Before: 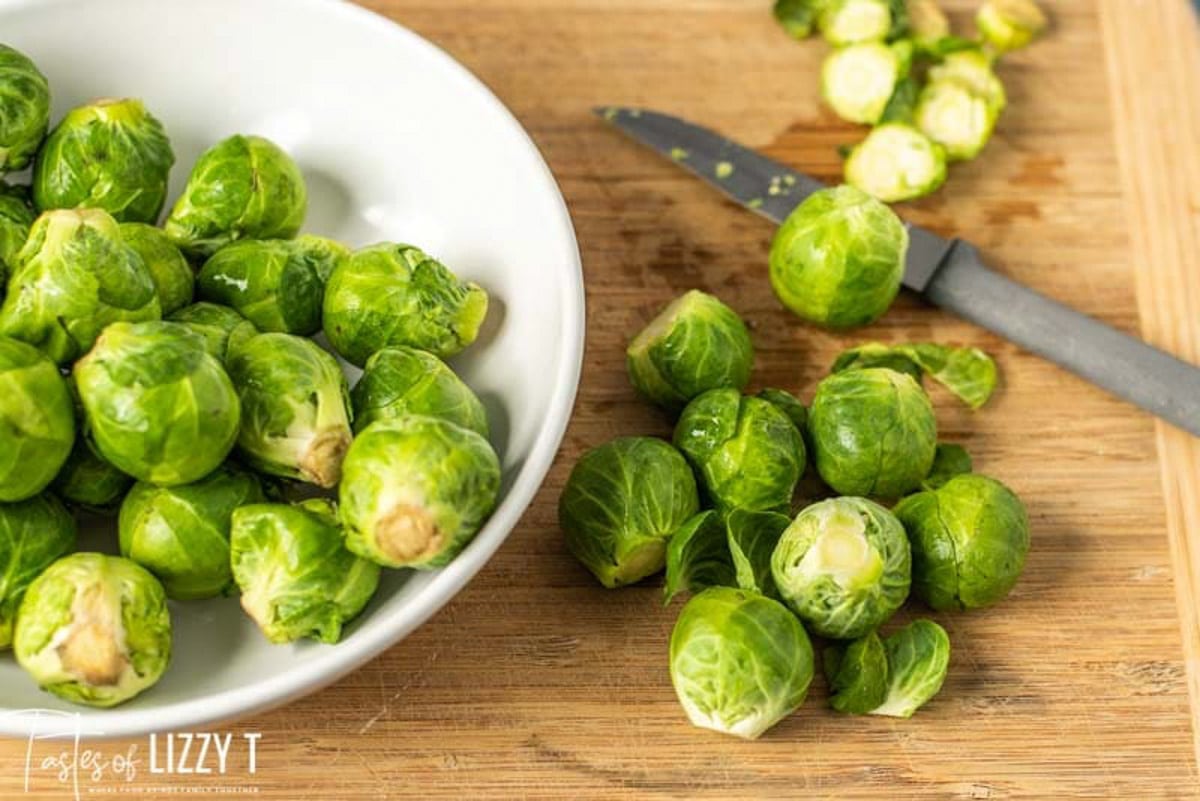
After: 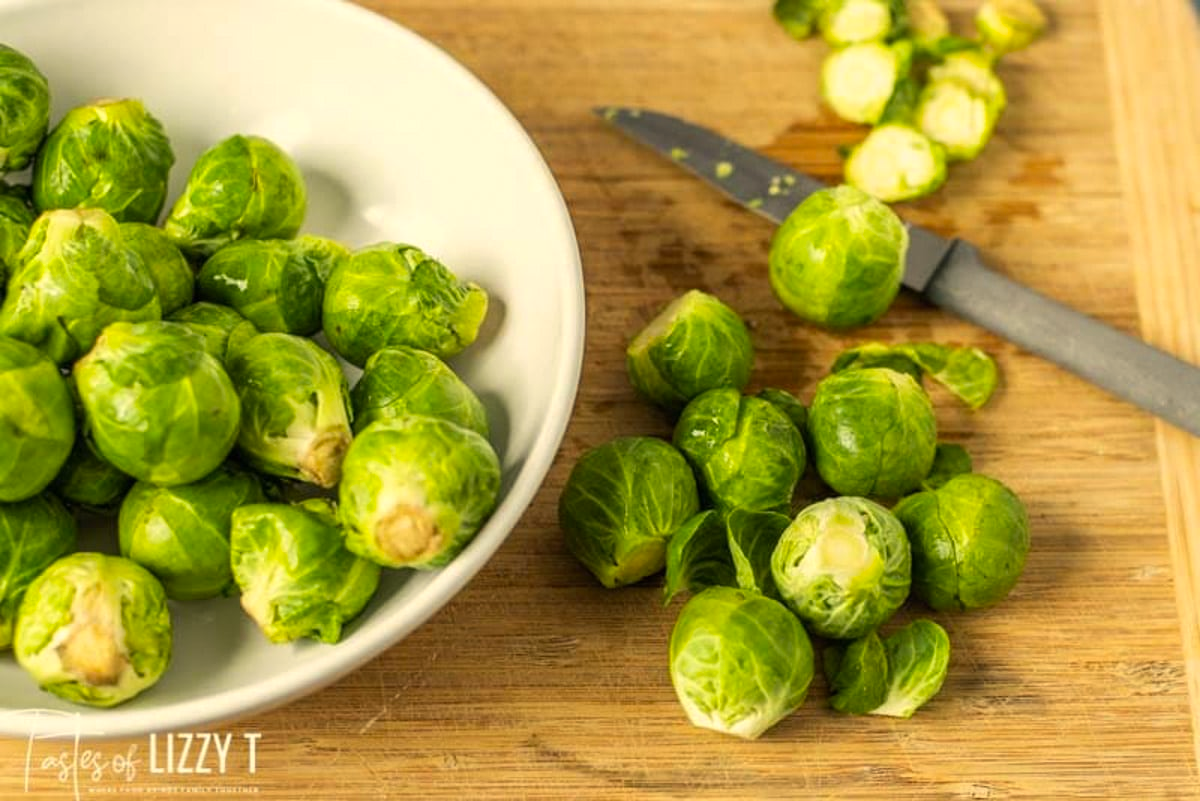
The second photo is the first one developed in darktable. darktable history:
color correction: highlights a* 1.4, highlights b* 17.76
exposure: compensate highlight preservation false
